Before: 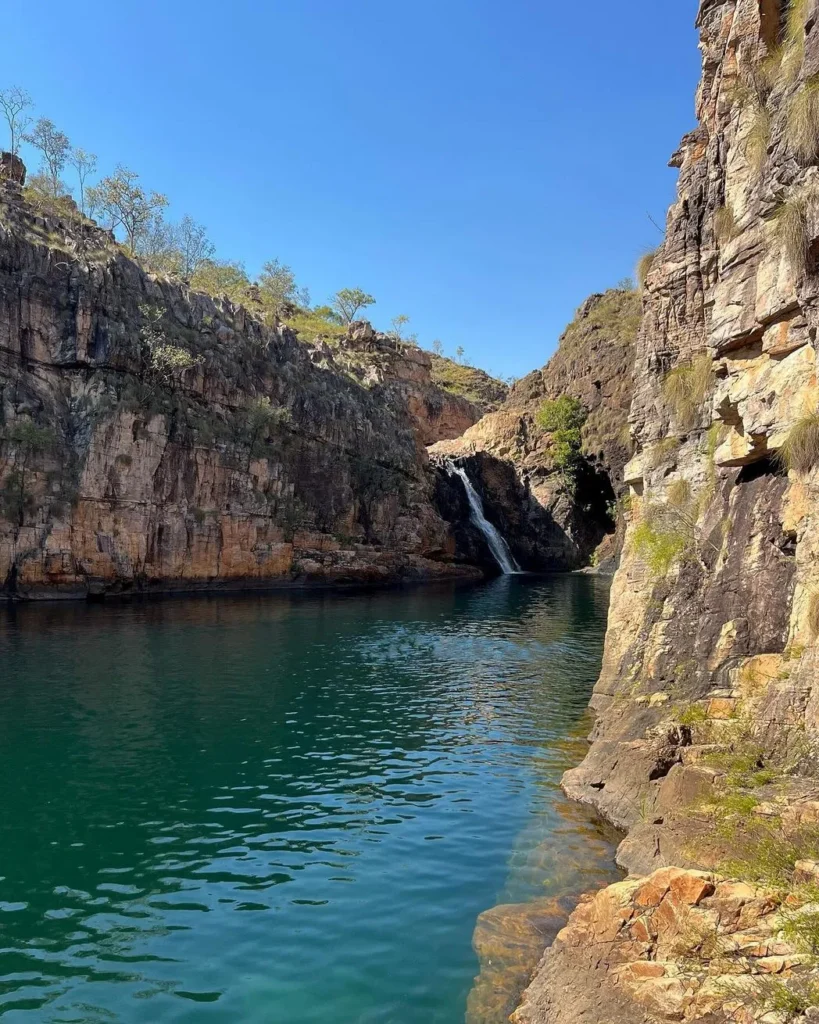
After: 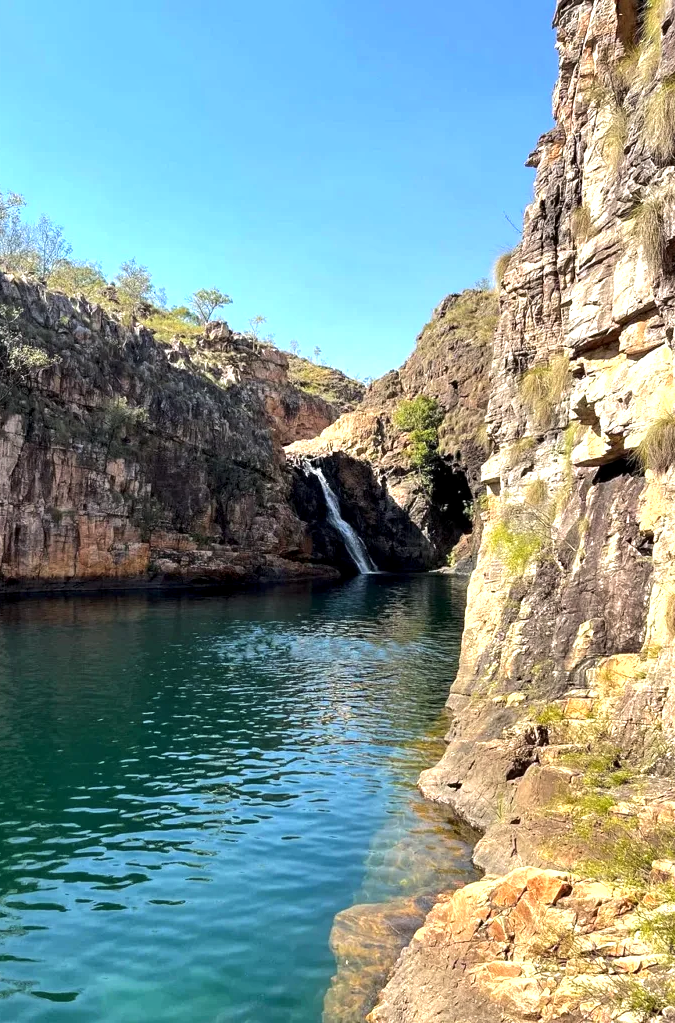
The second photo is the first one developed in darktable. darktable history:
crop: left 17.582%, bottom 0.031%
exposure: black level correction 0, exposure 0.5 EV, compensate highlight preservation false
local contrast: highlights 100%, shadows 100%, detail 131%, midtone range 0.2
tone equalizer: -8 EV -0.417 EV, -7 EV -0.389 EV, -6 EV -0.333 EV, -5 EV -0.222 EV, -3 EV 0.222 EV, -2 EV 0.333 EV, -1 EV 0.389 EV, +0 EV 0.417 EV, edges refinement/feathering 500, mask exposure compensation -1.57 EV, preserve details no
